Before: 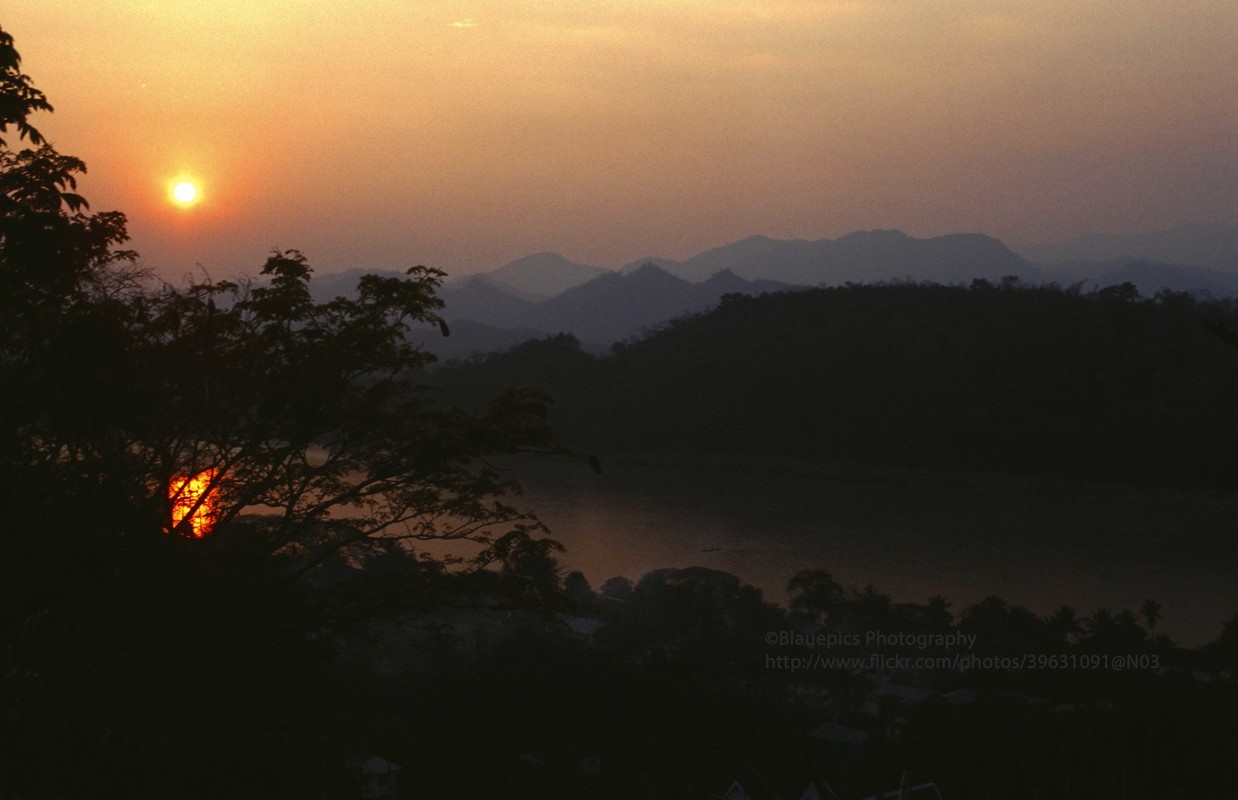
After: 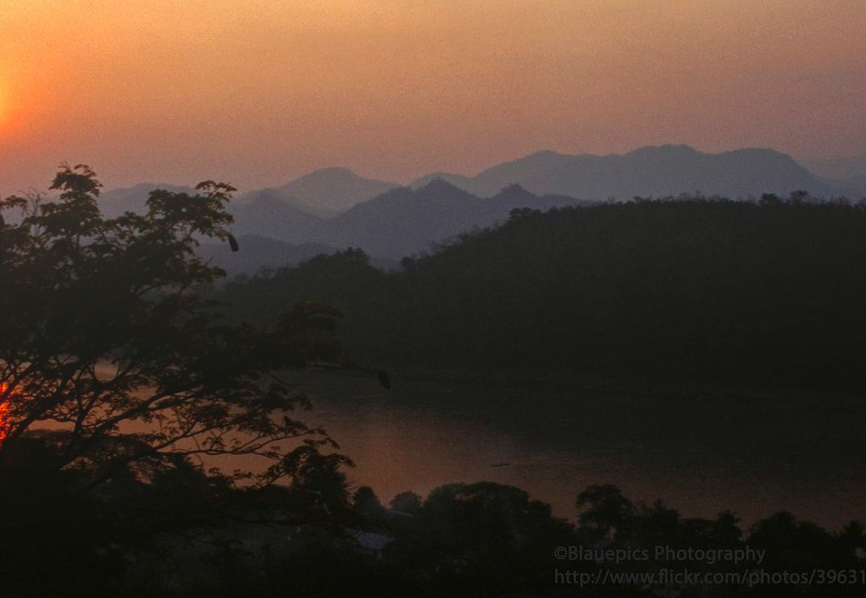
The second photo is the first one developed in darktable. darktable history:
local contrast: highlights 73%, shadows 15%, midtone range 0.197
crop and rotate: left 17.046%, top 10.659%, right 12.989%, bottom 14.553%
